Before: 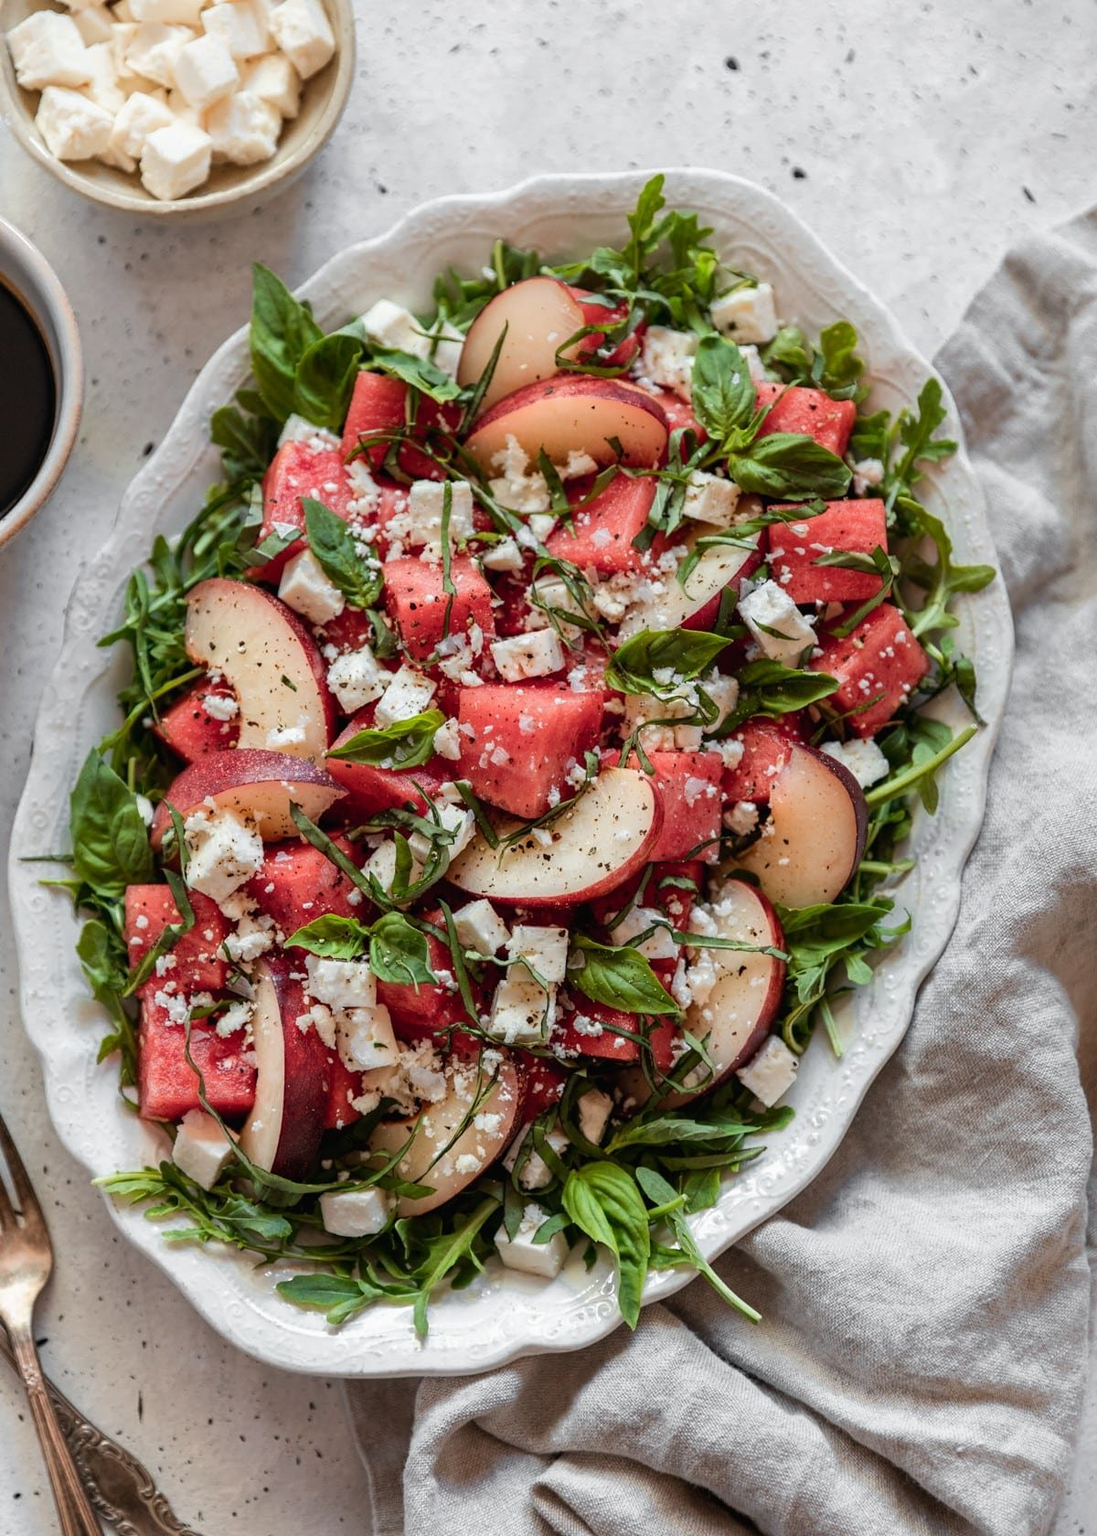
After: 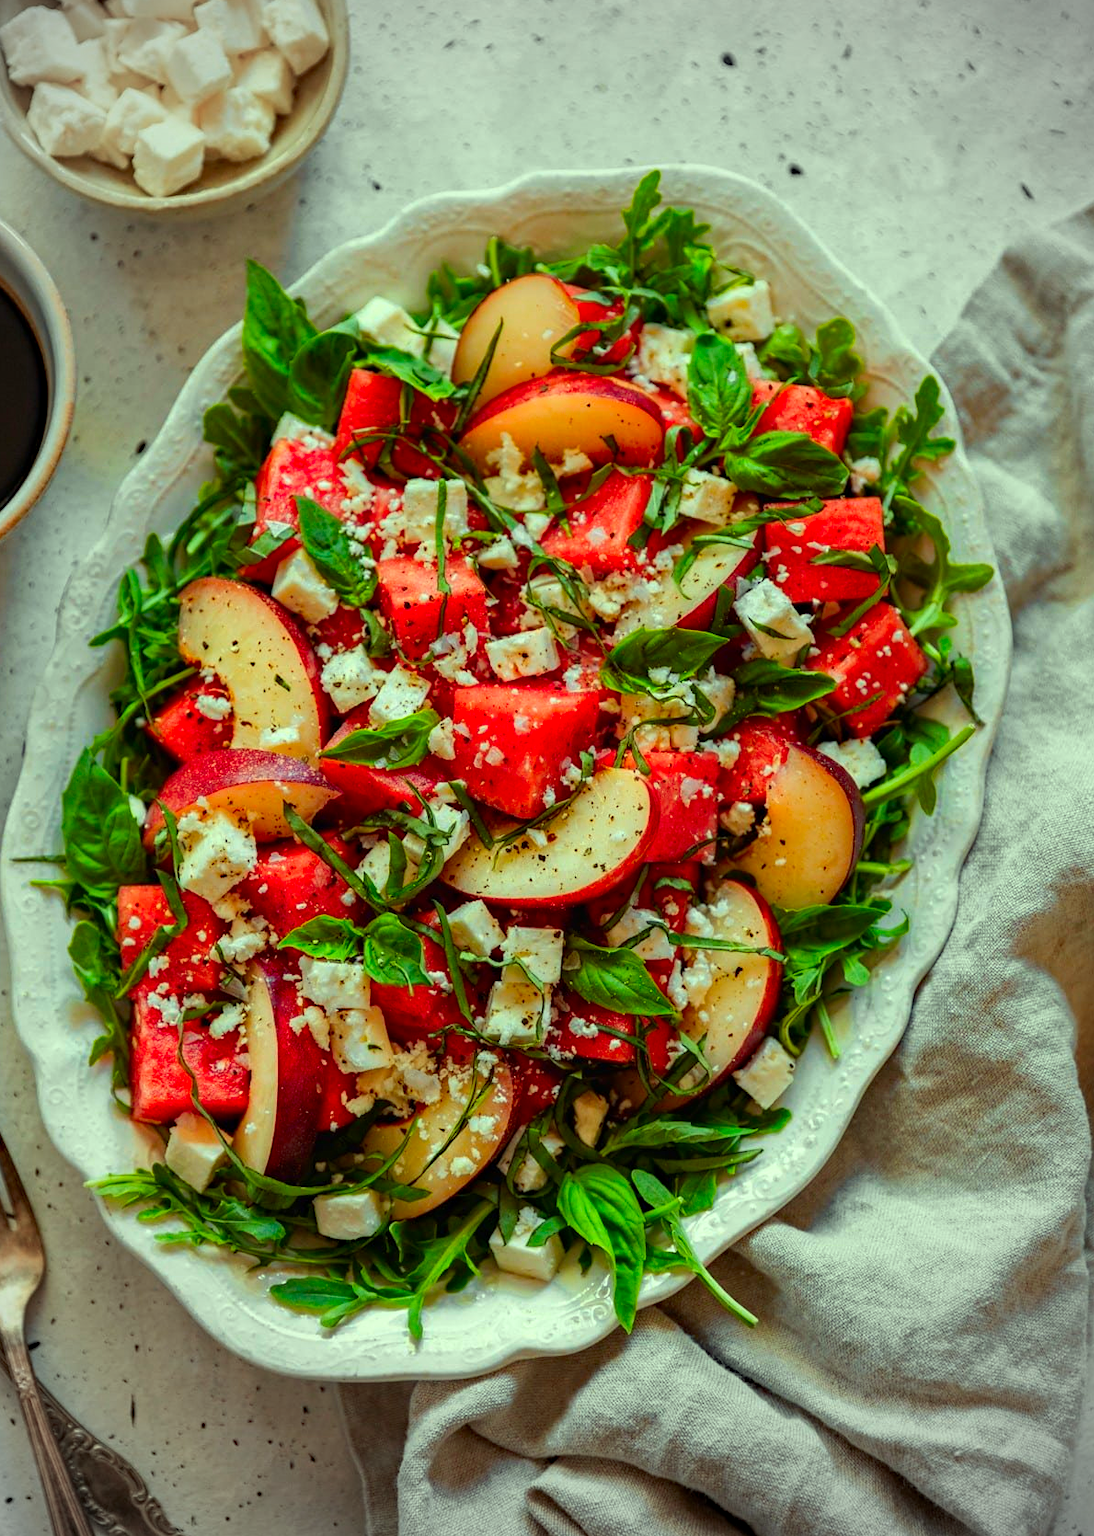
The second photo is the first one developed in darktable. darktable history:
vignetting: fall-off start 71.51%, brightness -0.45, saturation -0.69
color correction: highlights a* -10.9, highlights b* 9.93, saturation 1.71
crop and rotate: left 0.777%, top 0.299%, bottom 0.255%
haze removal: compatibility mode true, adaptive false
